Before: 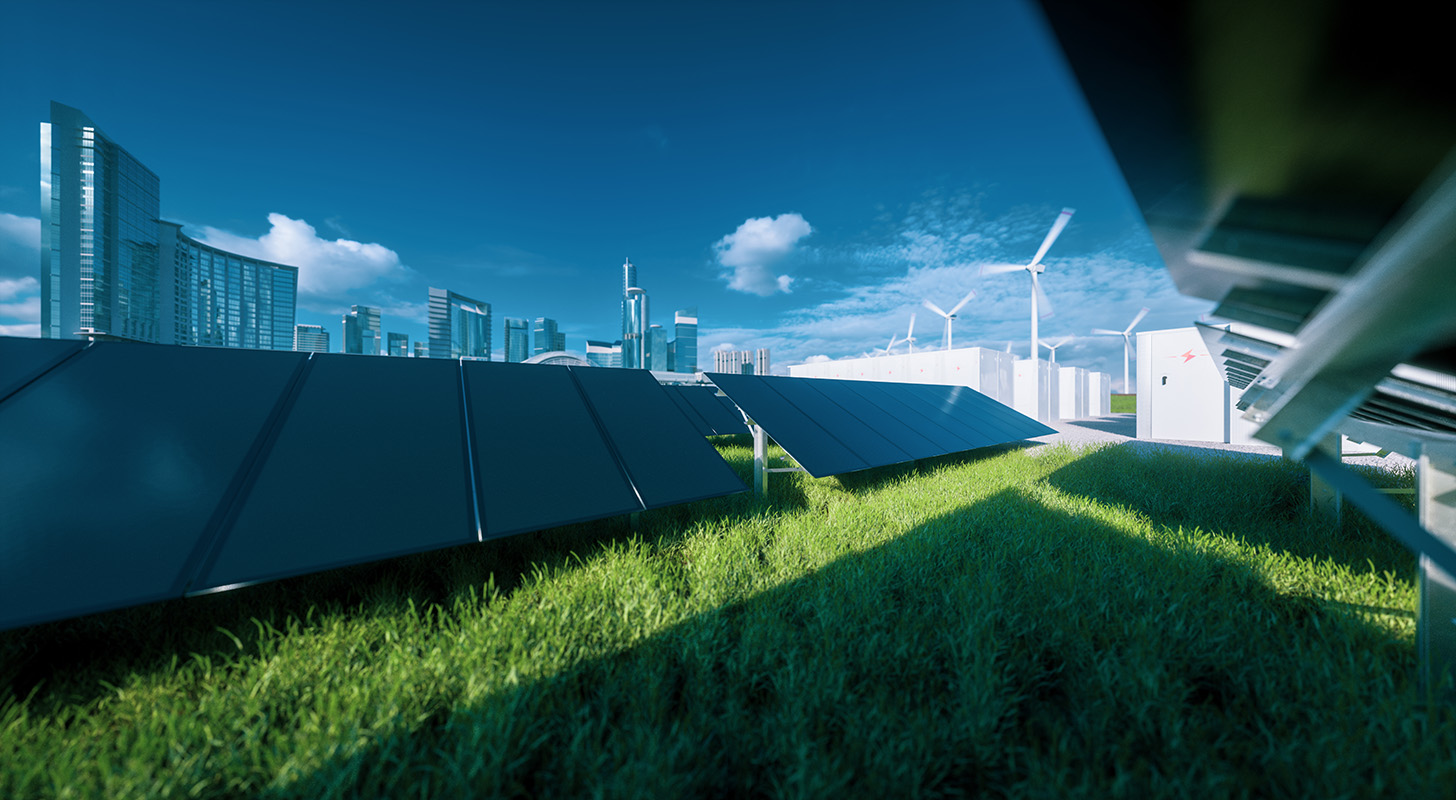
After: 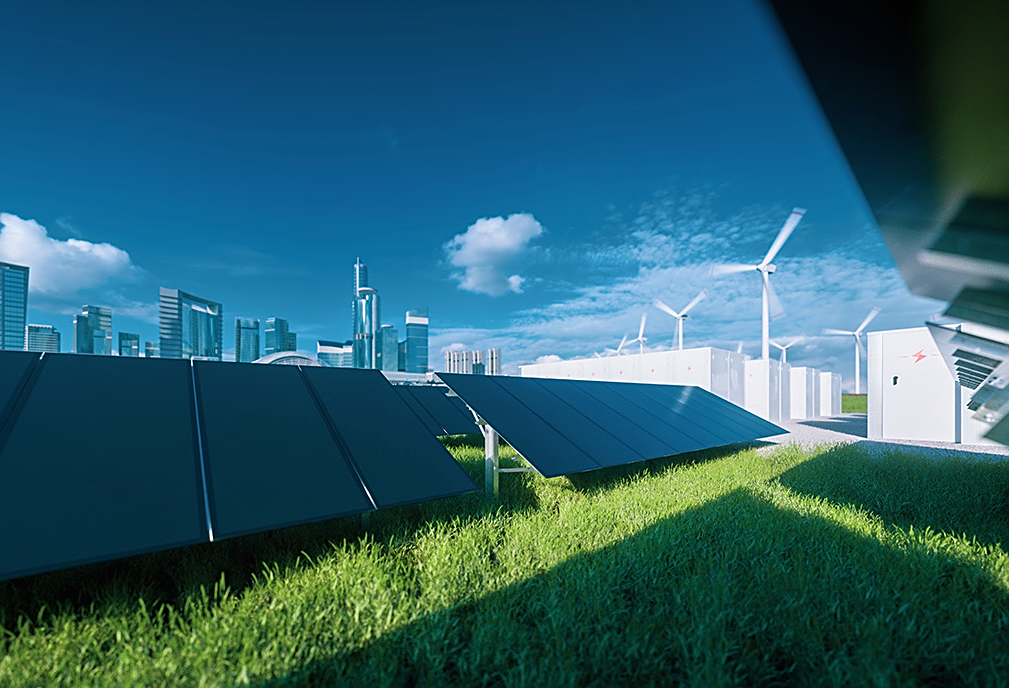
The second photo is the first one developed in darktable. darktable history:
exposure: compensate highlight preservation false
crop: left 18.479%, right 12.2%, bottom 13.971%
sharpen: on, module defaults
local contrast: mode bilateral grid, contrast 100, coarseness 100, detail 91%, midtone range 0.2
